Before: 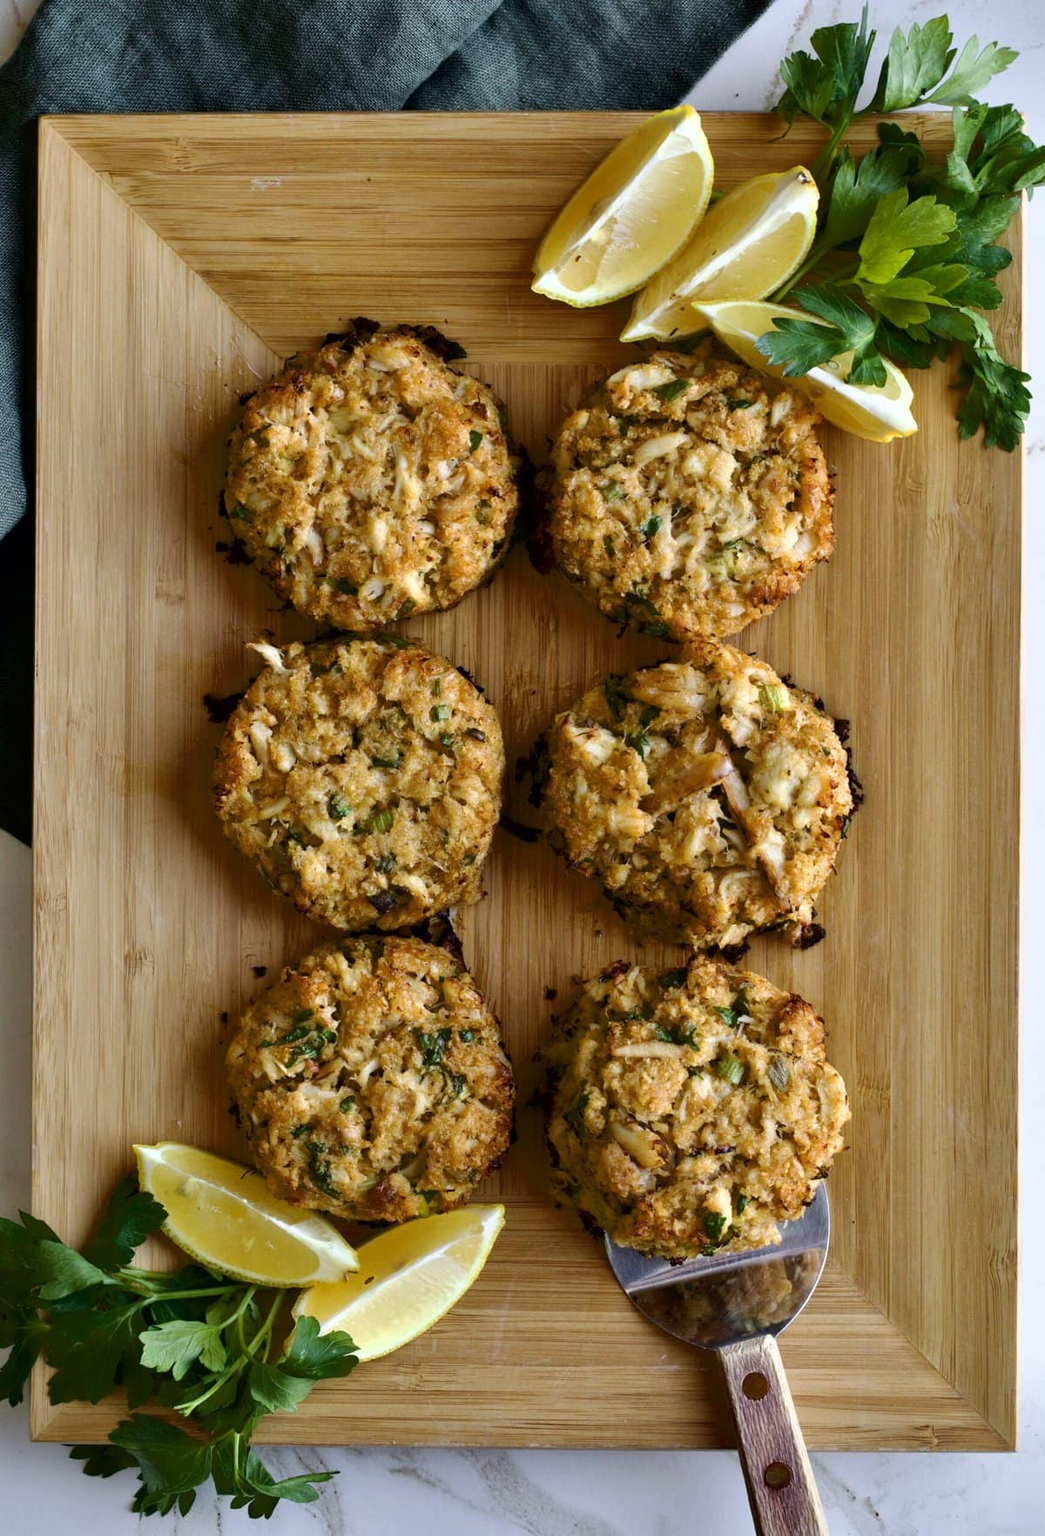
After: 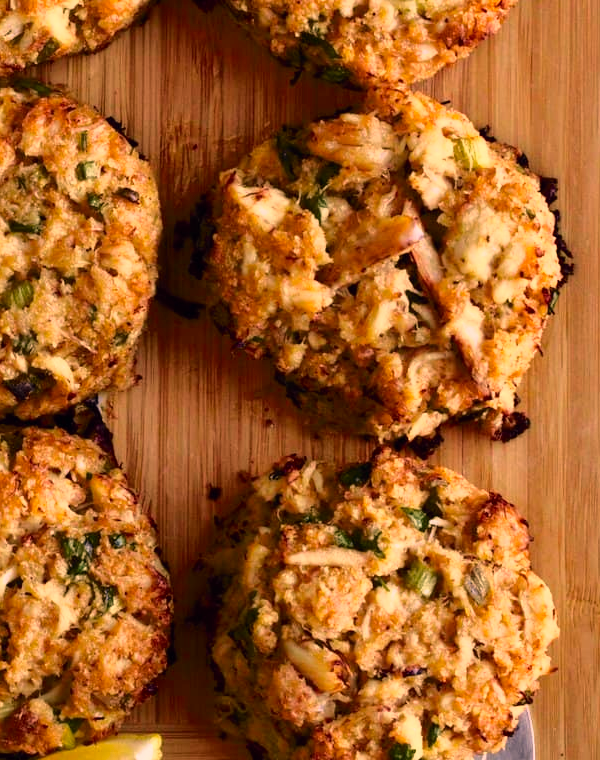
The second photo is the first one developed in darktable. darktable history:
crop: left 34.855%, top 36.804%, right 15.109%, bottom 20.06%
color correction: highlights a* 17.87, highlights b* 18.87
tone curve: curves: ch0 [(0, 0) (0.105, 0.08) (0.195, 0.18) (0.283, 0.288) (0.384, 0.419) (0.485, 0.531) (0.638, 0.69) (0.795, 0.879) (1, 0.977)]; ch1 [(0, 0) (0.161, 0.092) (0.35, 0.33) (0.379, 0.401) (0.456, 0.469) (0.498, 0.503) (0.531, 0.537) (0.596, 0.621) (0.635, 0.655) (1, 1)]; ch2 [(0, 0) (0.371, 0.362) (0.437, 0.437) (0.483, 0.484) (0.53, 0.515) (0.56, 0.58) (0.622, 0.606) (1, 1)], color space Lab, independent channels, preserve colors none
